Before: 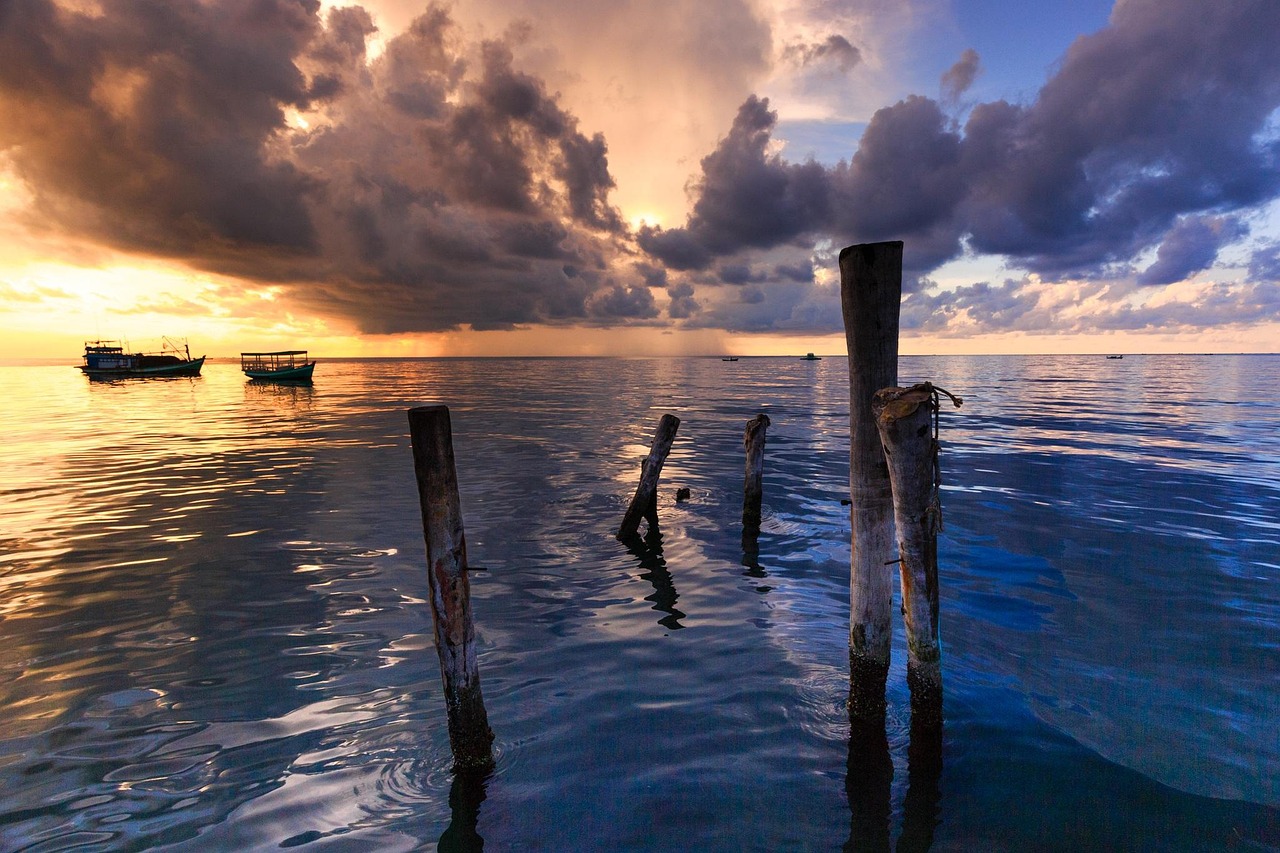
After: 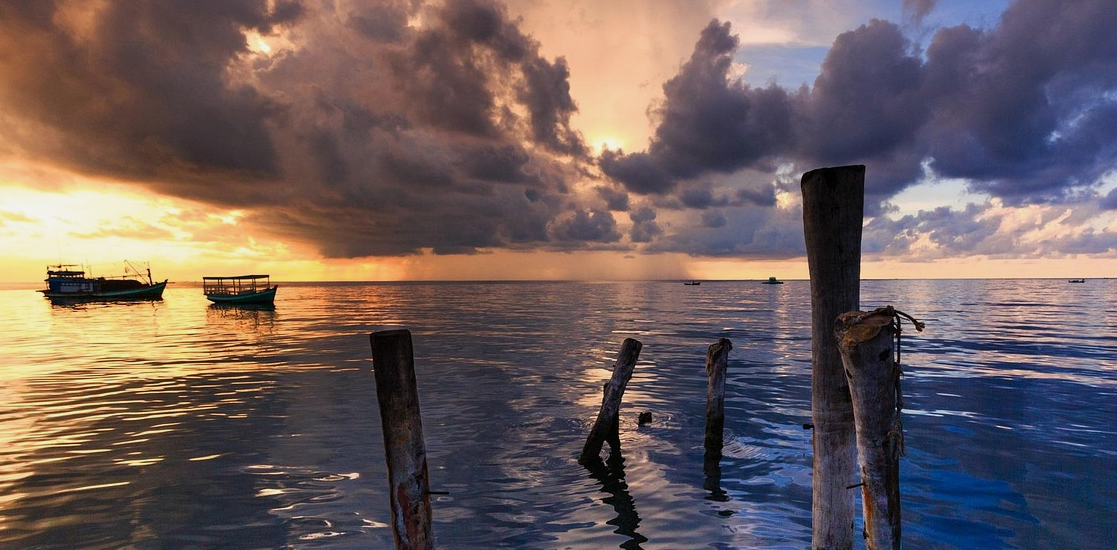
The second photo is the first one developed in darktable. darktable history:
exposure: exposure -0.153 EV, compensate highlight preservation false
crop: left 3.015%, top 8.969%, right 9.647%, bottom 26.457%
